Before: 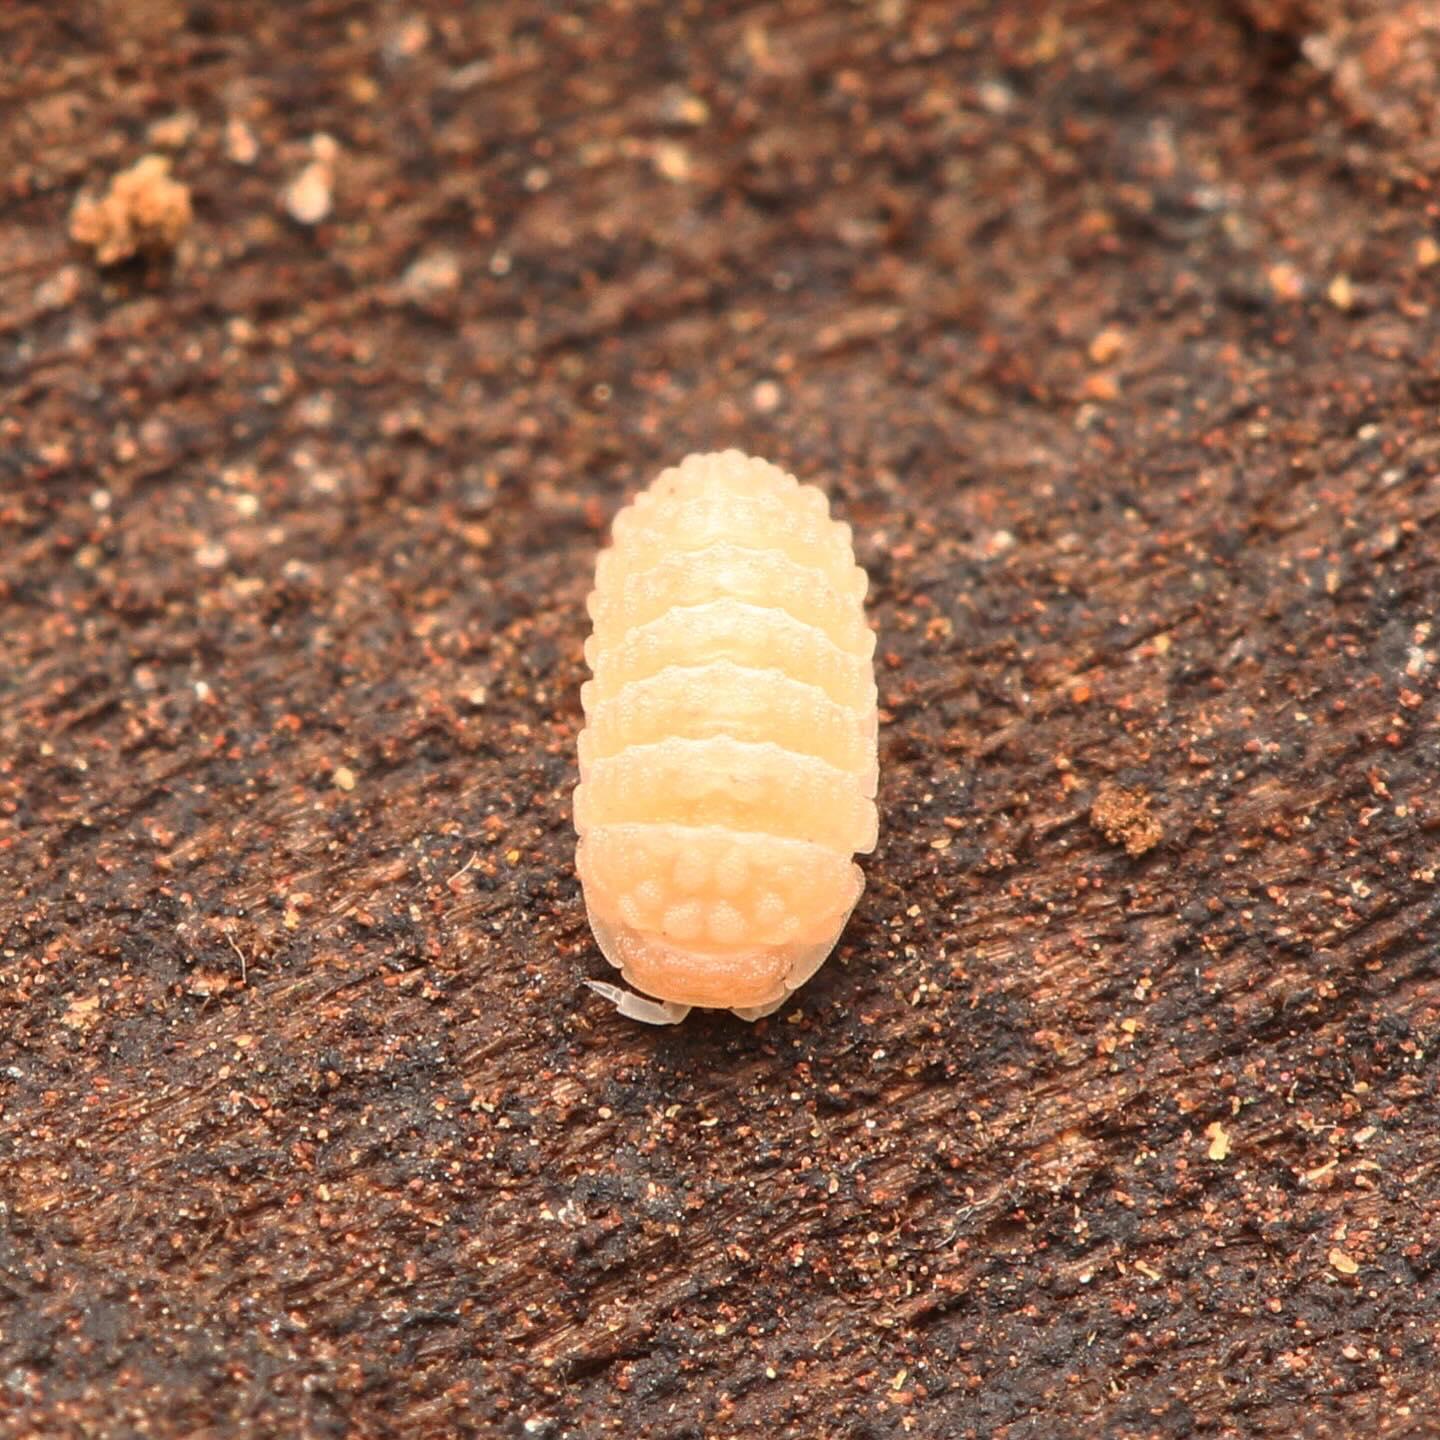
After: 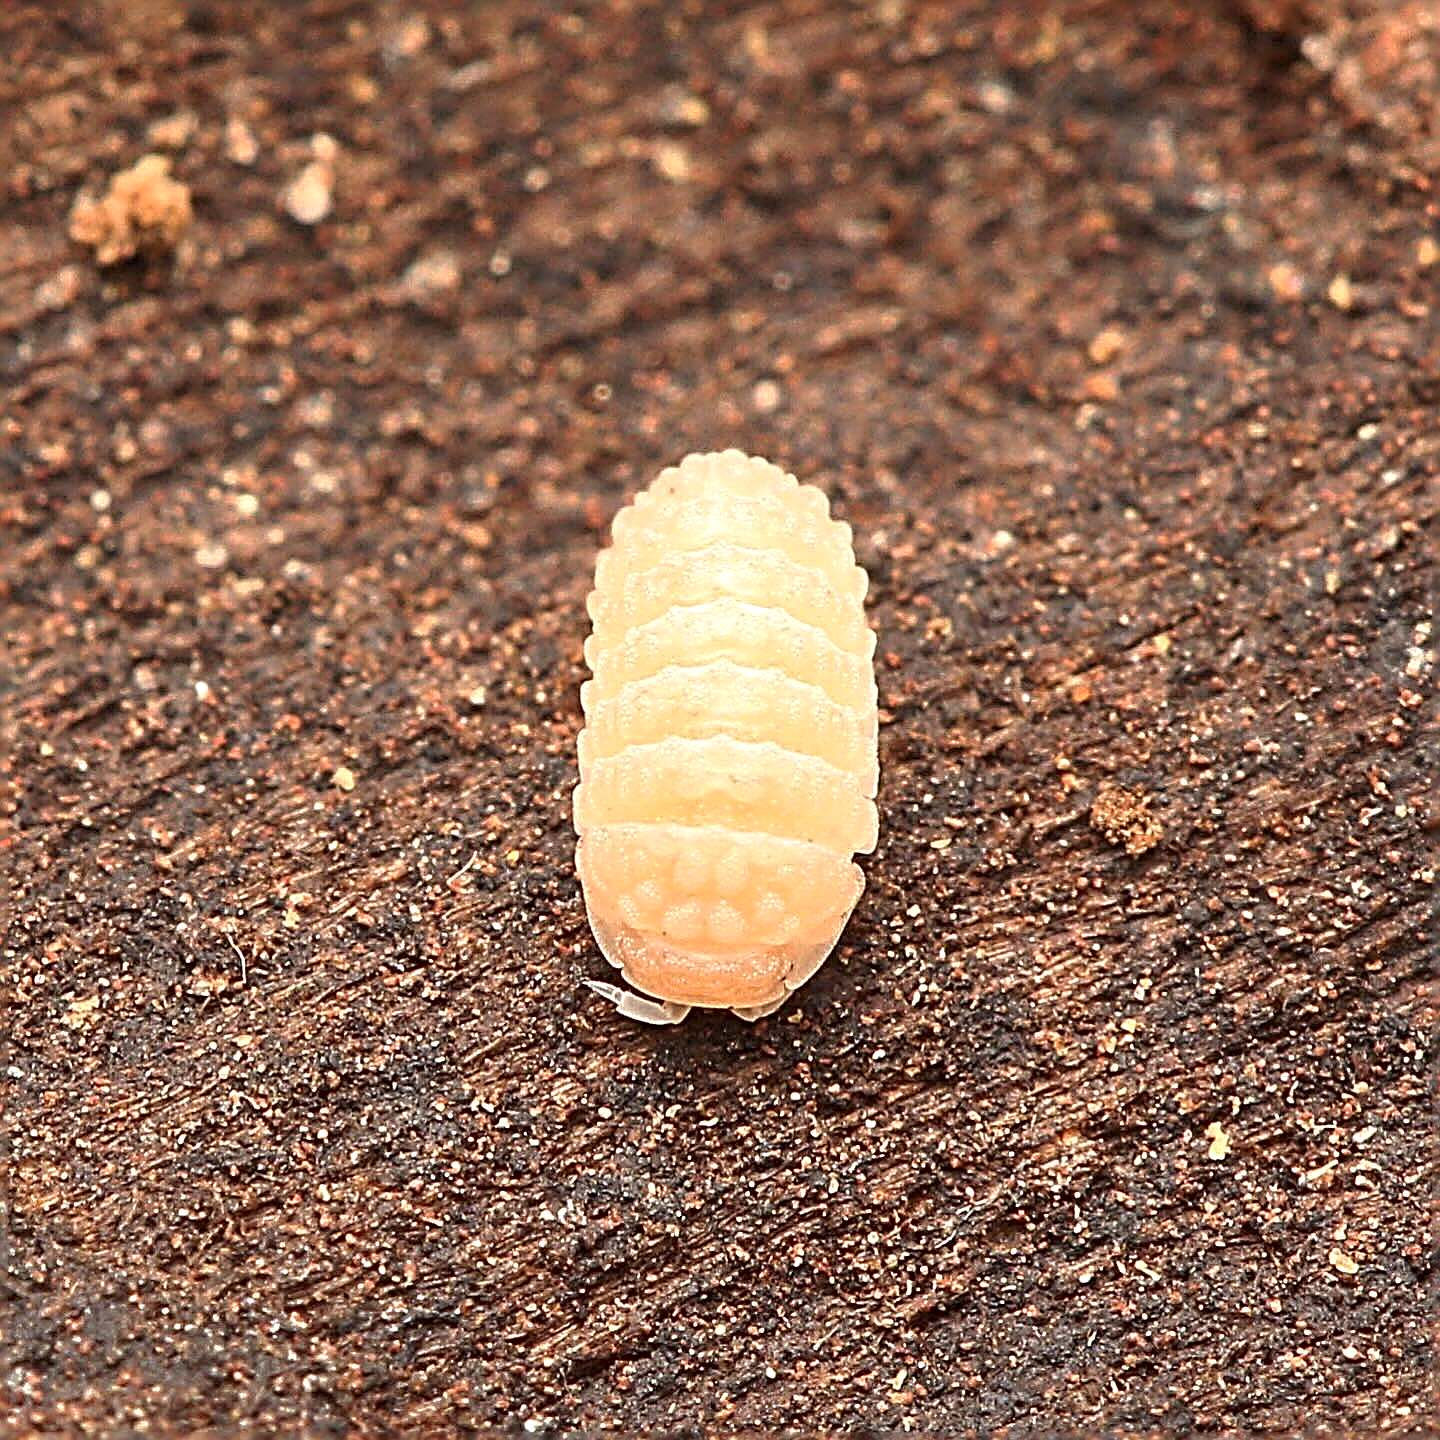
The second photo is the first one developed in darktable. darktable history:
contrast brightness saturation: saturation -0.048
exposure: black level correction 0.001, exposure 0.139 EV, compensate highlight preservation false
sharpen: radius 3.187, amount 1.729
